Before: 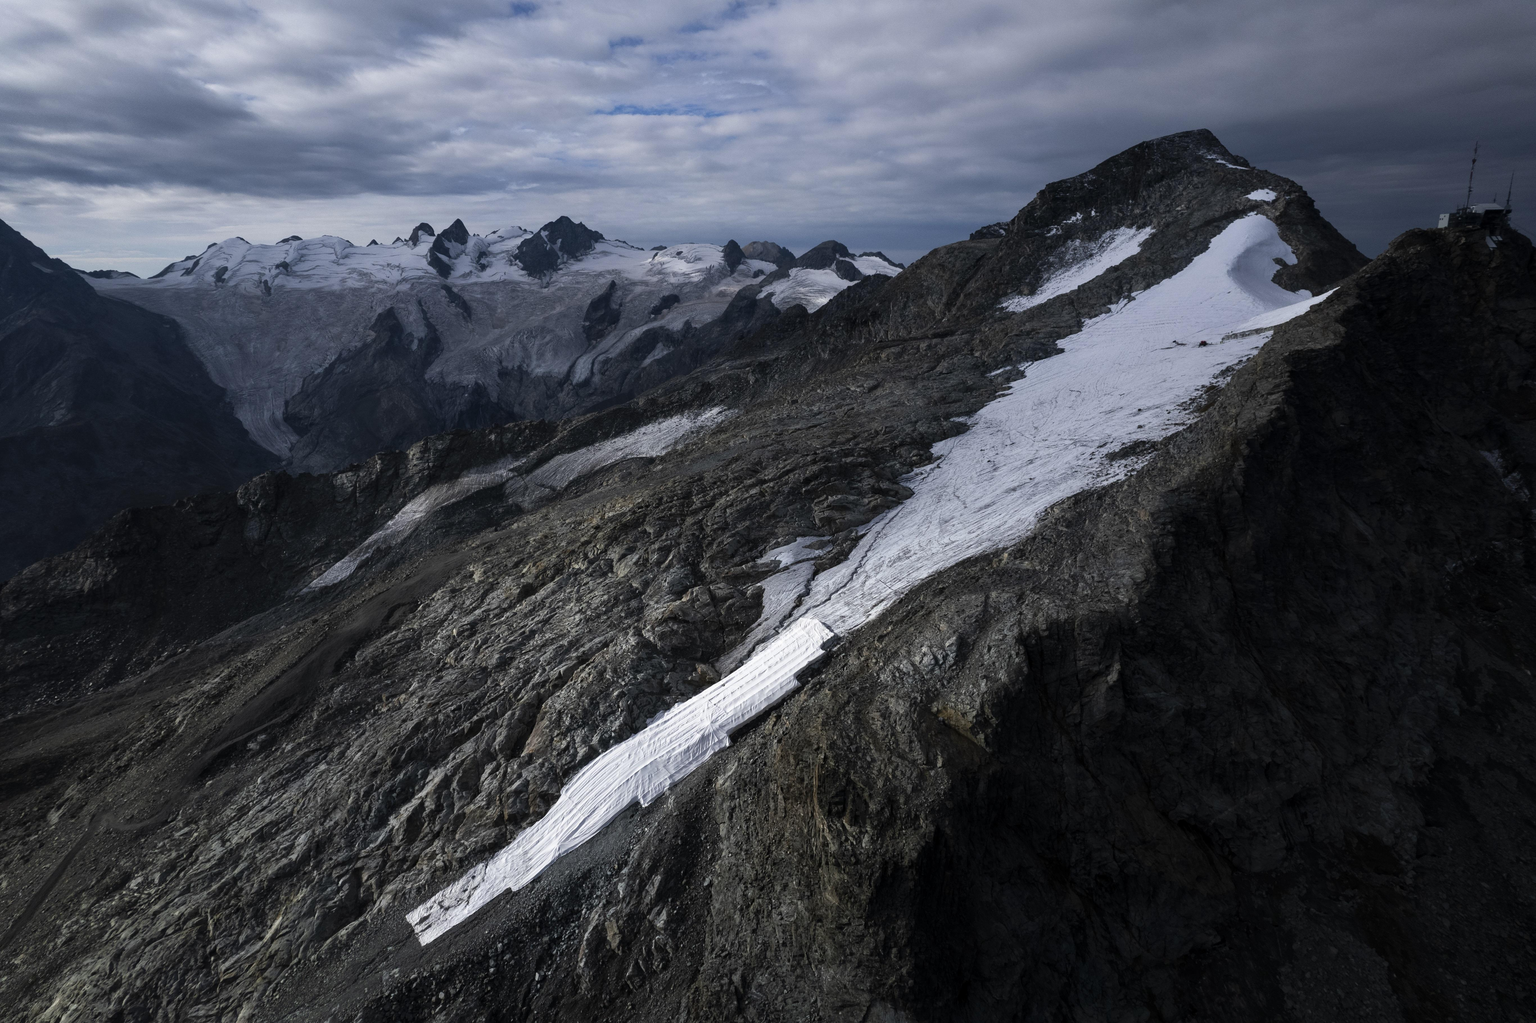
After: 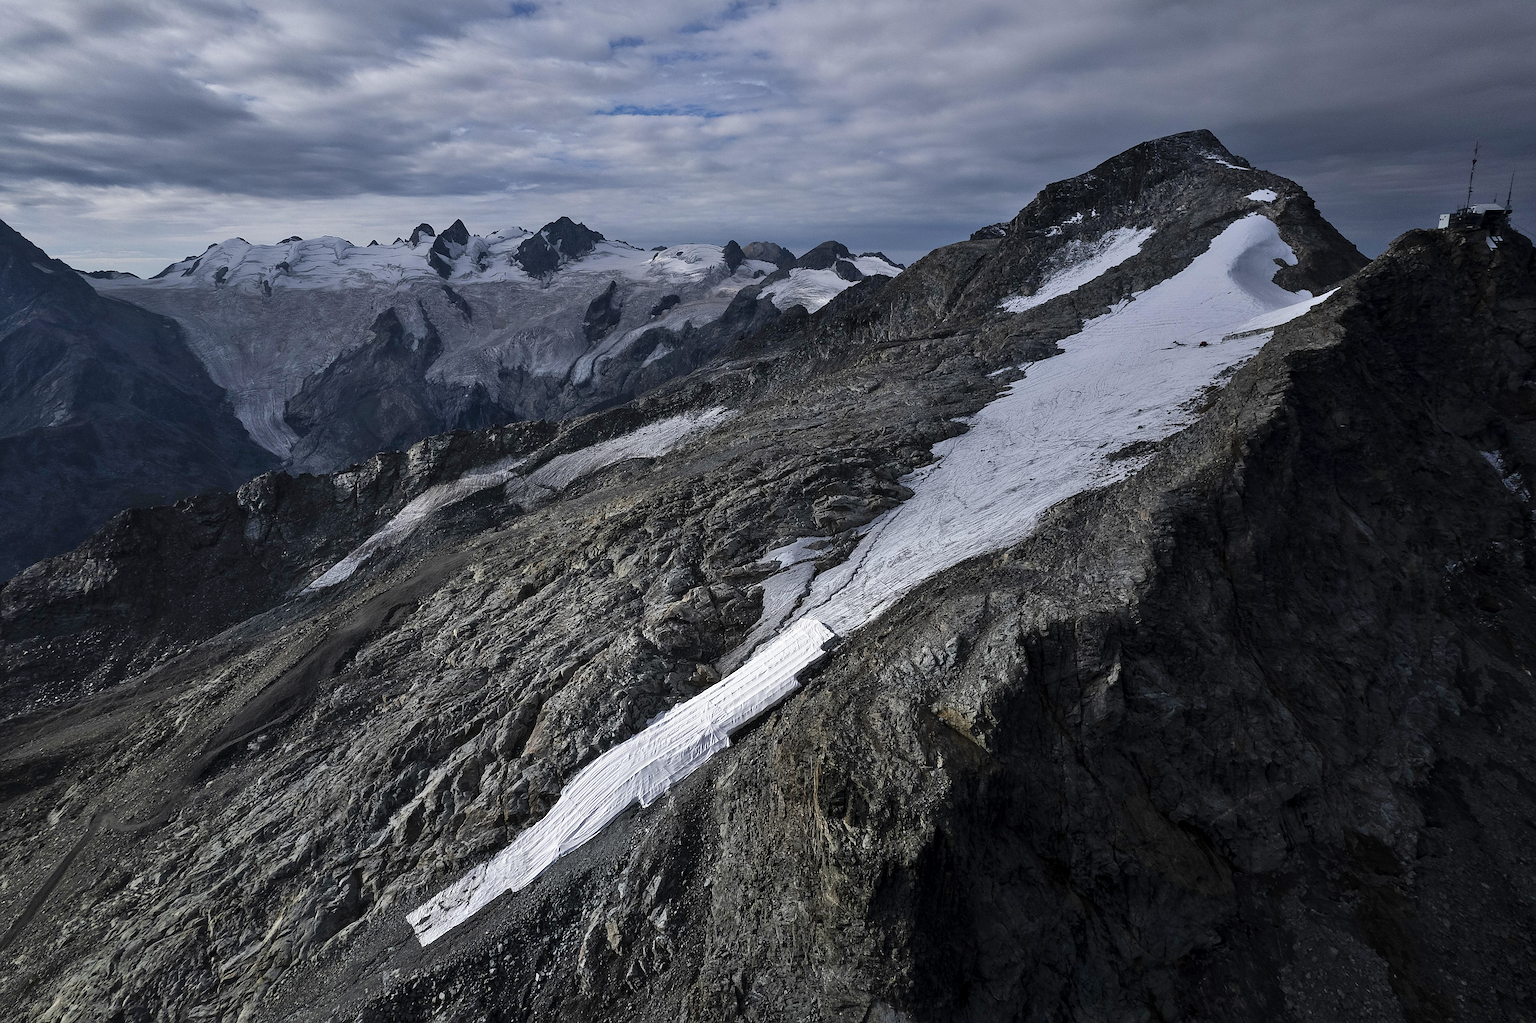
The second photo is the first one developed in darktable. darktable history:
exposure: black level correction 0.001, compensate highlight preservation false
sharpen: radius 1.666, amount 1.311
shadows and highlights: soften with gaussian
